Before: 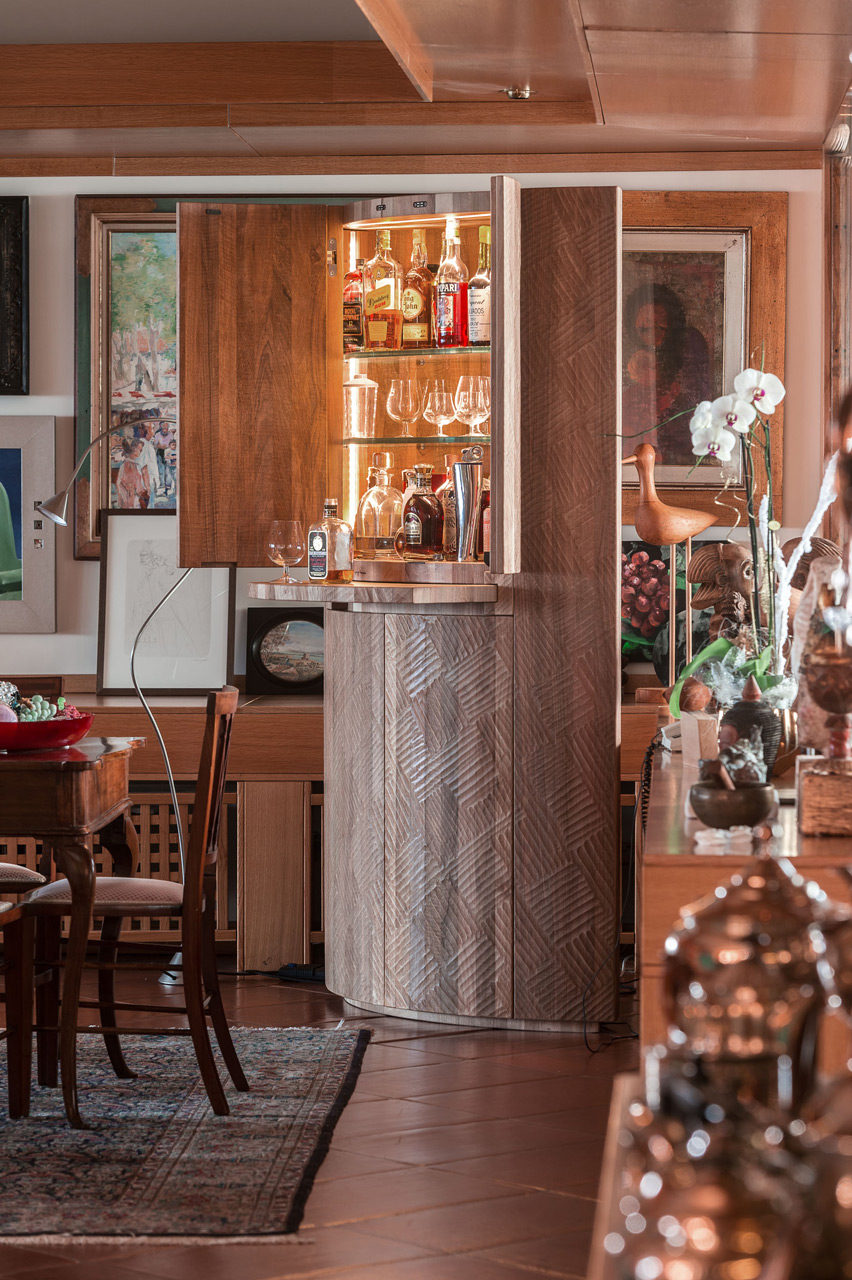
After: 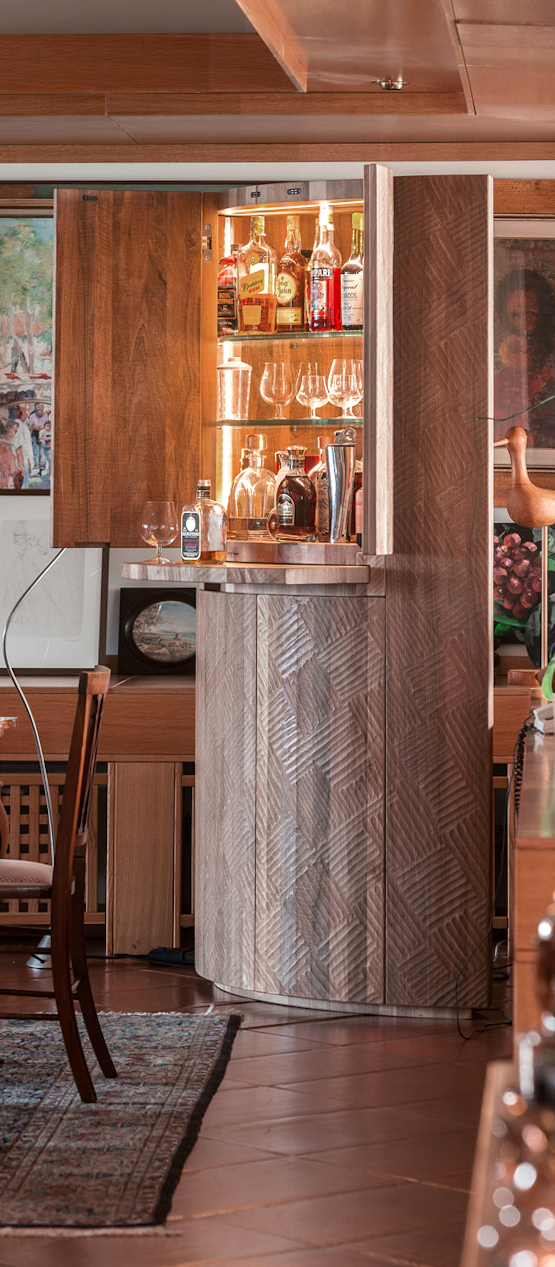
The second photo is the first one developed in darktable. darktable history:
exposure: black level correction 0.001, exposure 0.14 EV, compensate highlight preservation false
crop and rotate: left 14.385%, right 18.948%
rotate and perspective: rotation 0.226°, lens shift (vertical) -0.042, crop left 0.023, crop right 0.982, crop top 0.006, crop bottom 0.994
